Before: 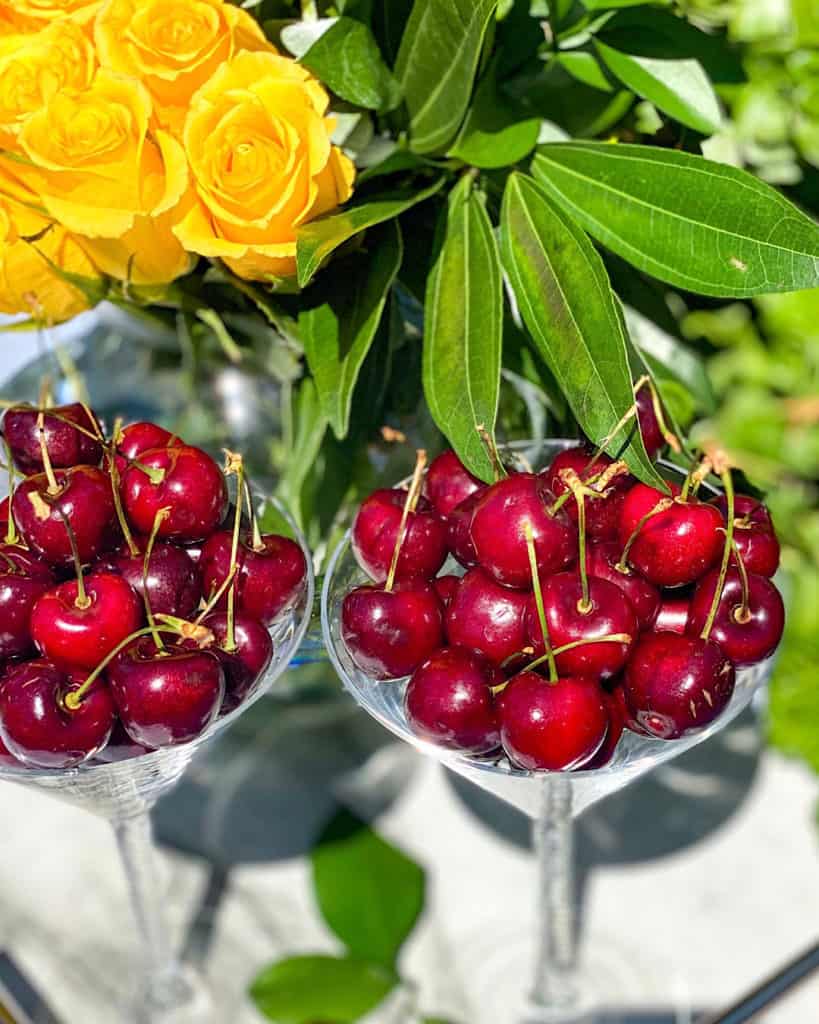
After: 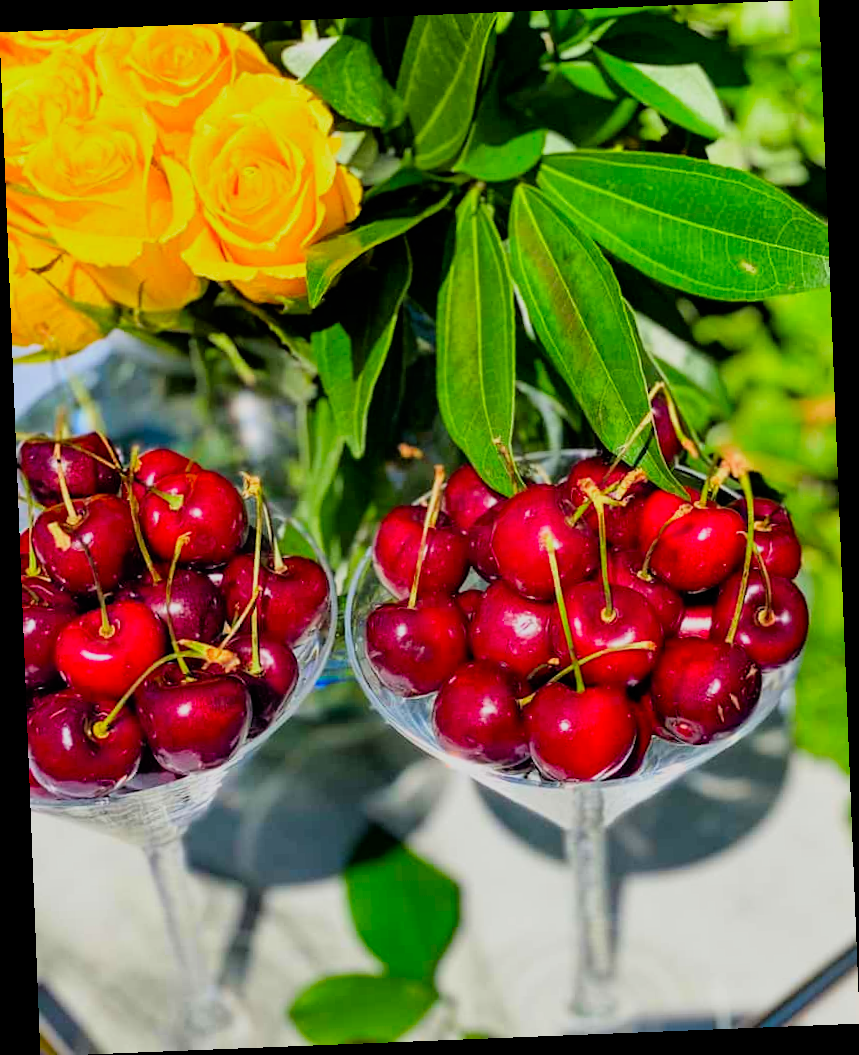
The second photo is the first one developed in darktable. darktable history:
filmic rgb: black relative exposure -7.92 EV, white relative exposure 4.13 EV, threshold 3 EV, hardness 4.02, latitude 51.22%, contrast 1.013, shadows ↔ highlights balance 5.35%, color science v5 (2021), contrast in shadows safe, contrast in highlights safe, enable highlight reconstruction true
contrast brightness saturation: saturation 0.5
rotate and perspective: rotation -2.29°, automatic cropping off
